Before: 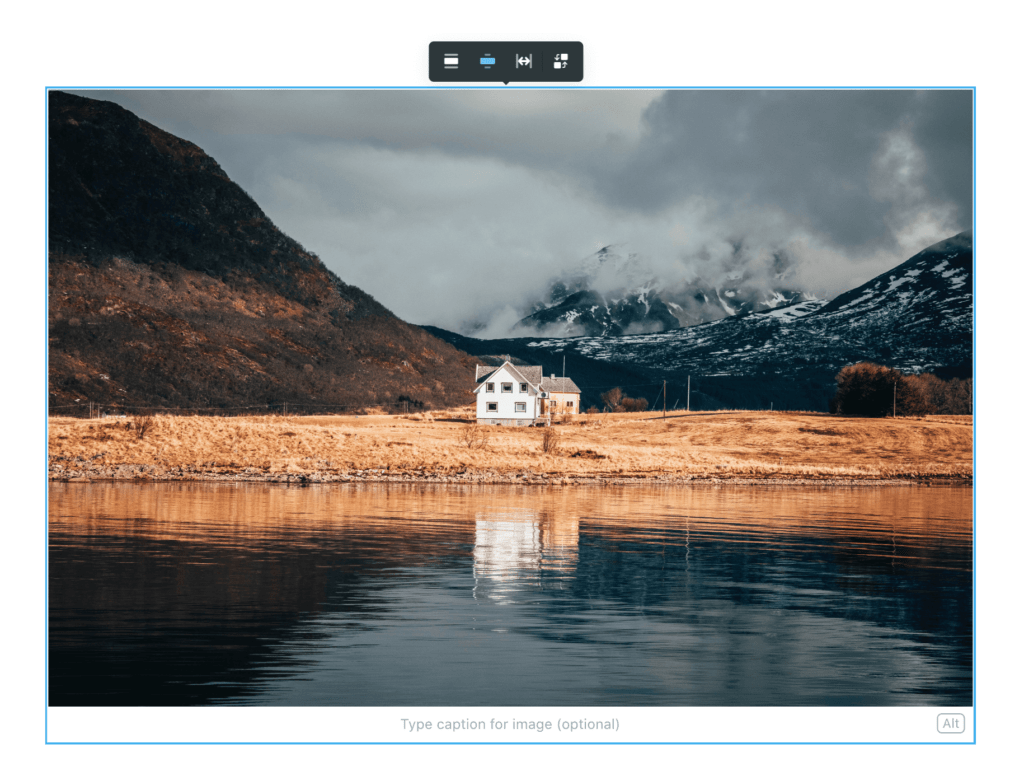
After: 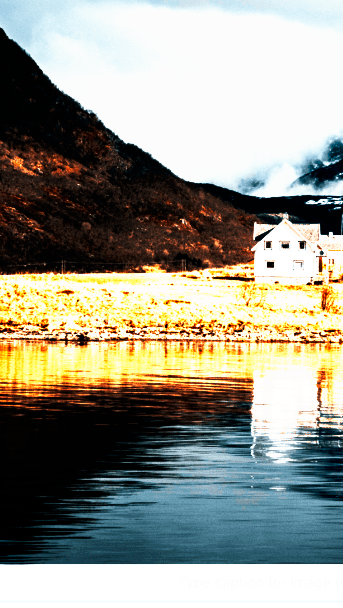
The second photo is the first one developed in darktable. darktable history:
crop and rotate: left 21.77%, top 18.528%, right 44.676%, bottom 2.997%
tone equalizer: -8 EV -0.417 EV, -7 EV -0.389 EV, -6 EV -0.333 EV, -5 EV -0.222 EV, -3 EV 0.222 EV, -2 EV 0.333 EV, -1 EV 0.389 EV, +0 EV 0.417 EV, edges refinement/feathering 500, mask exposure compensation -1.57 EV, preserve details no
tone curve: curves: ch0 [(0, 0) (0.003, 0) (0.011, 0) (0.025, 0) (0.044, 0.001) (0.069, 0.003) (0.1, 0.003) (0.136, 0.006) (0.177, 0.014) (0.224, 0.056) (0.277, 0.128) (0.335, 0.218) (0.399, 0.346) (0.468, 0.512) (0.543, 0.713) (0.623, 0.898) (0.709, 0.987) (0.801, 0.99) (0.898, 0.99) (1, 1)], preserve colors none
